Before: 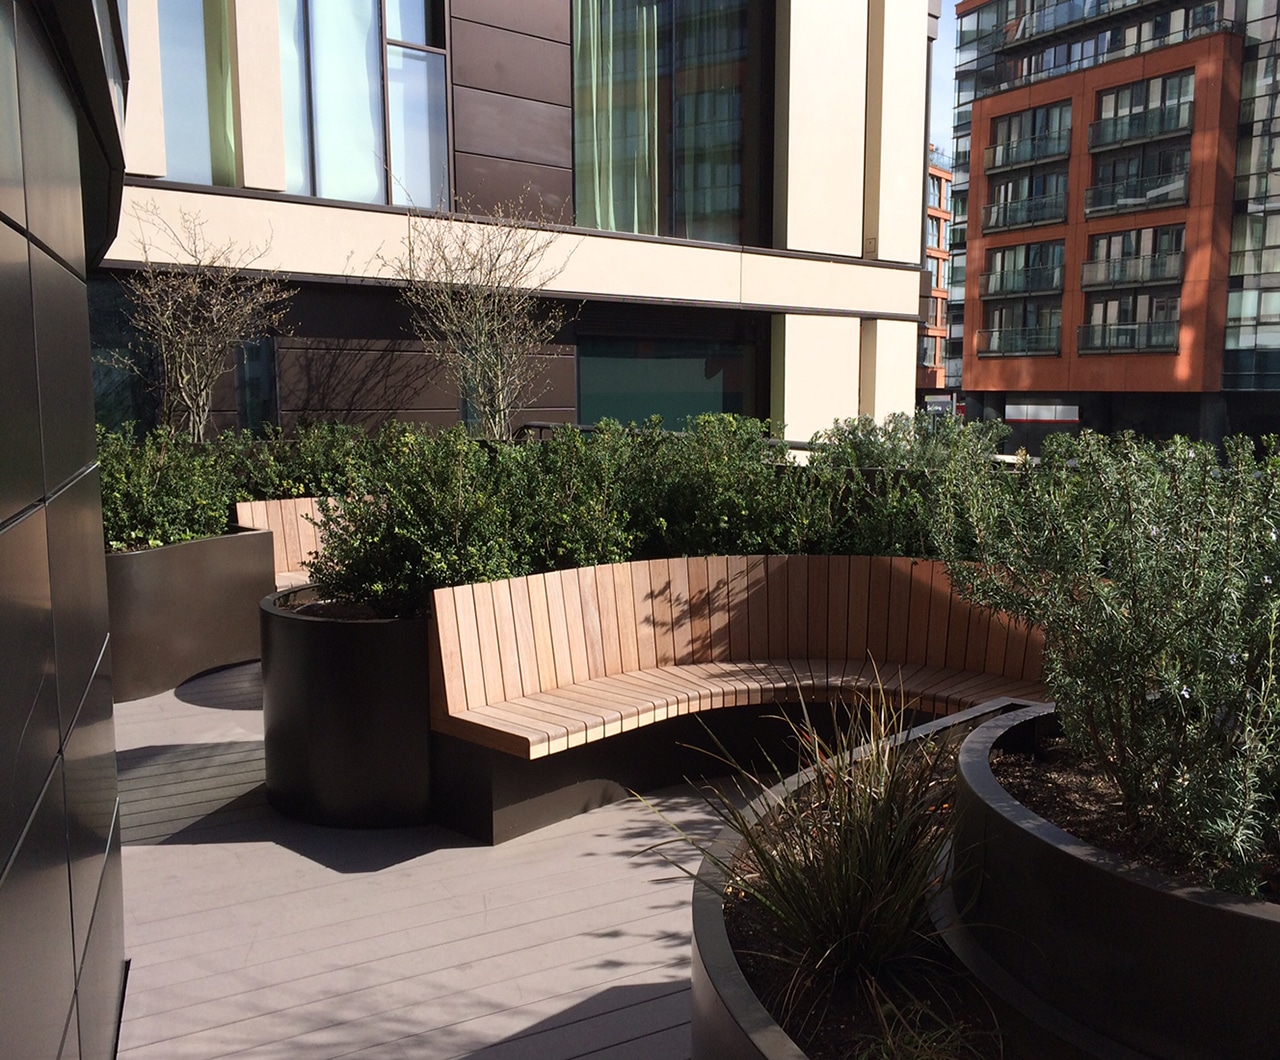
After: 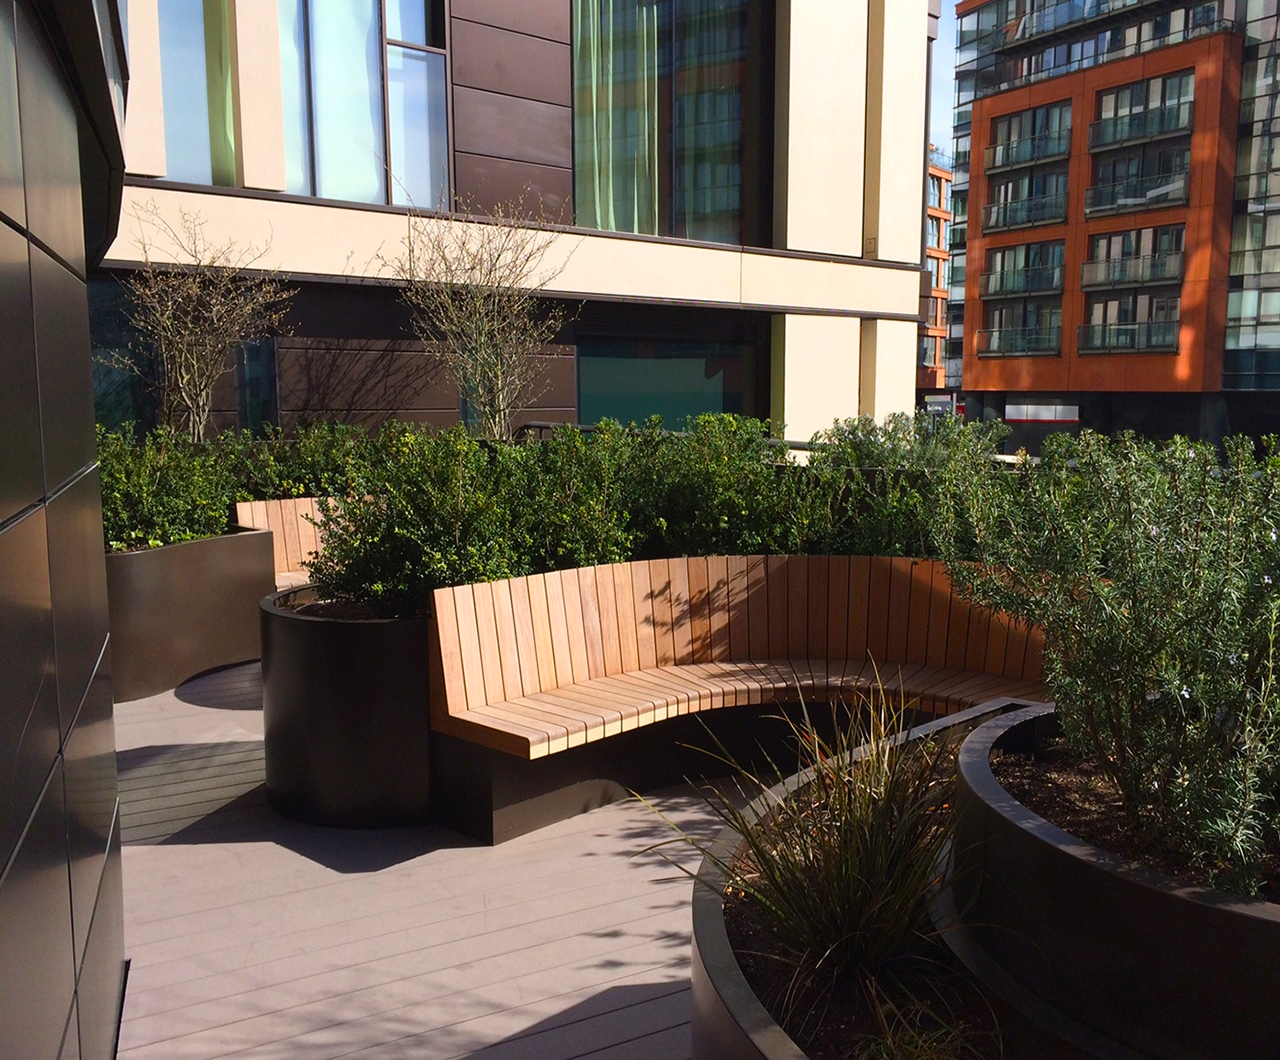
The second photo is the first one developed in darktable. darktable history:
color balance rgb: linear chroma grading › global chroma 8.969%, perceptual saturation grading › global saturation 29.874%
local contrast: mode bilateral grid, contrast 100, coarseness 100, detail 89%, midtone range 0.2
